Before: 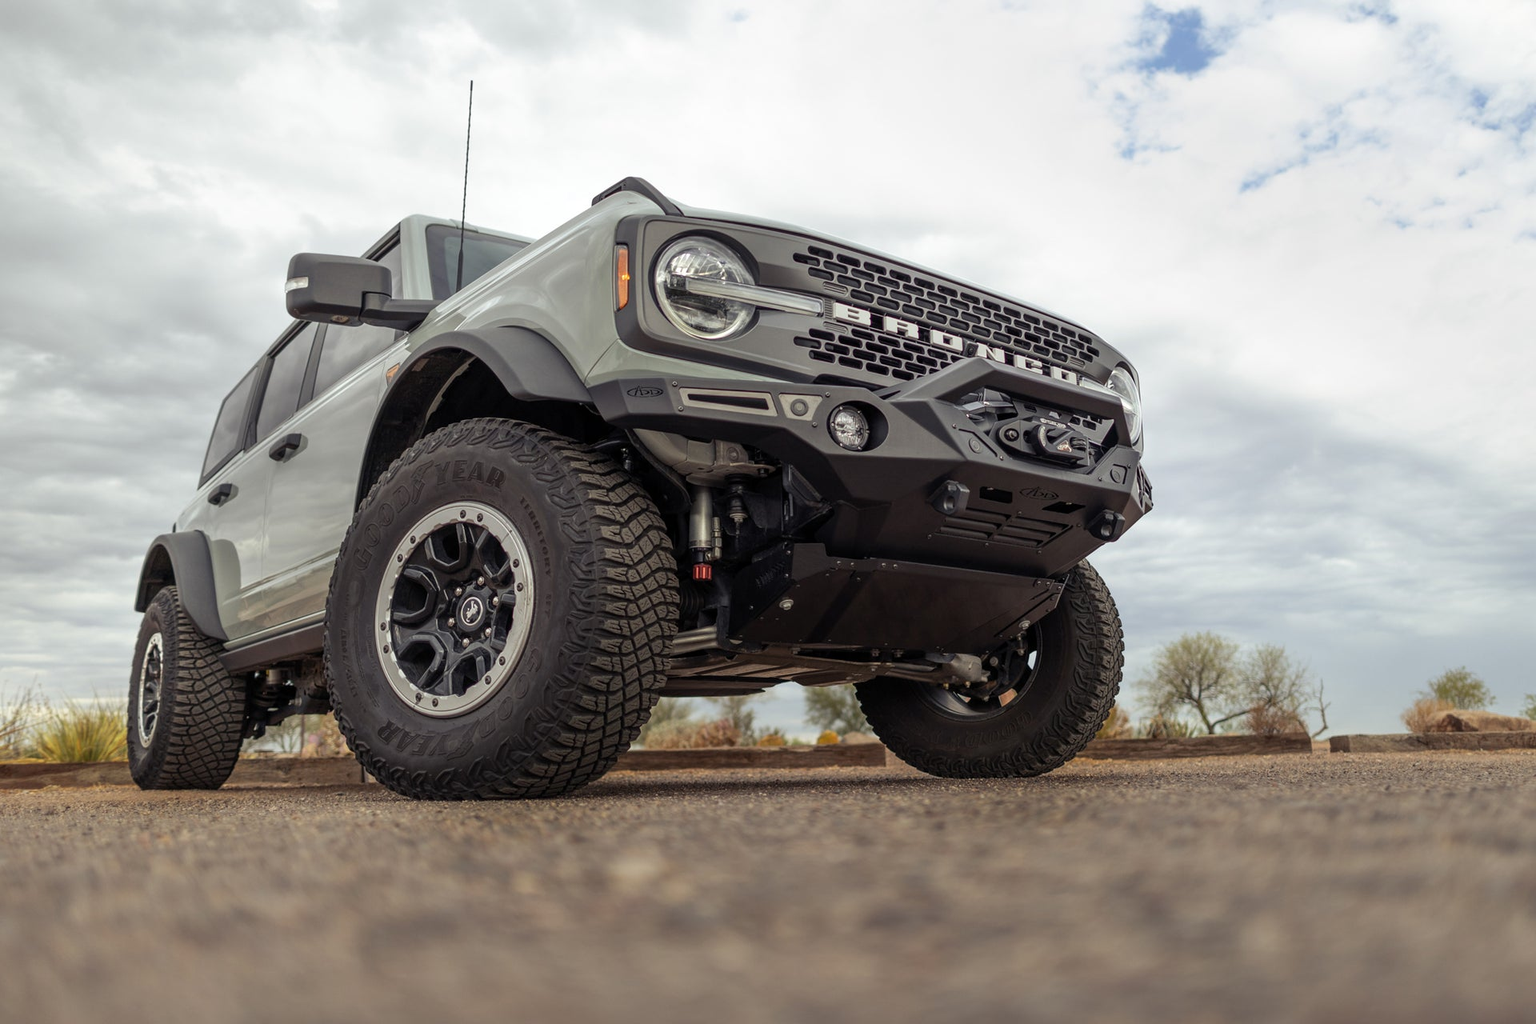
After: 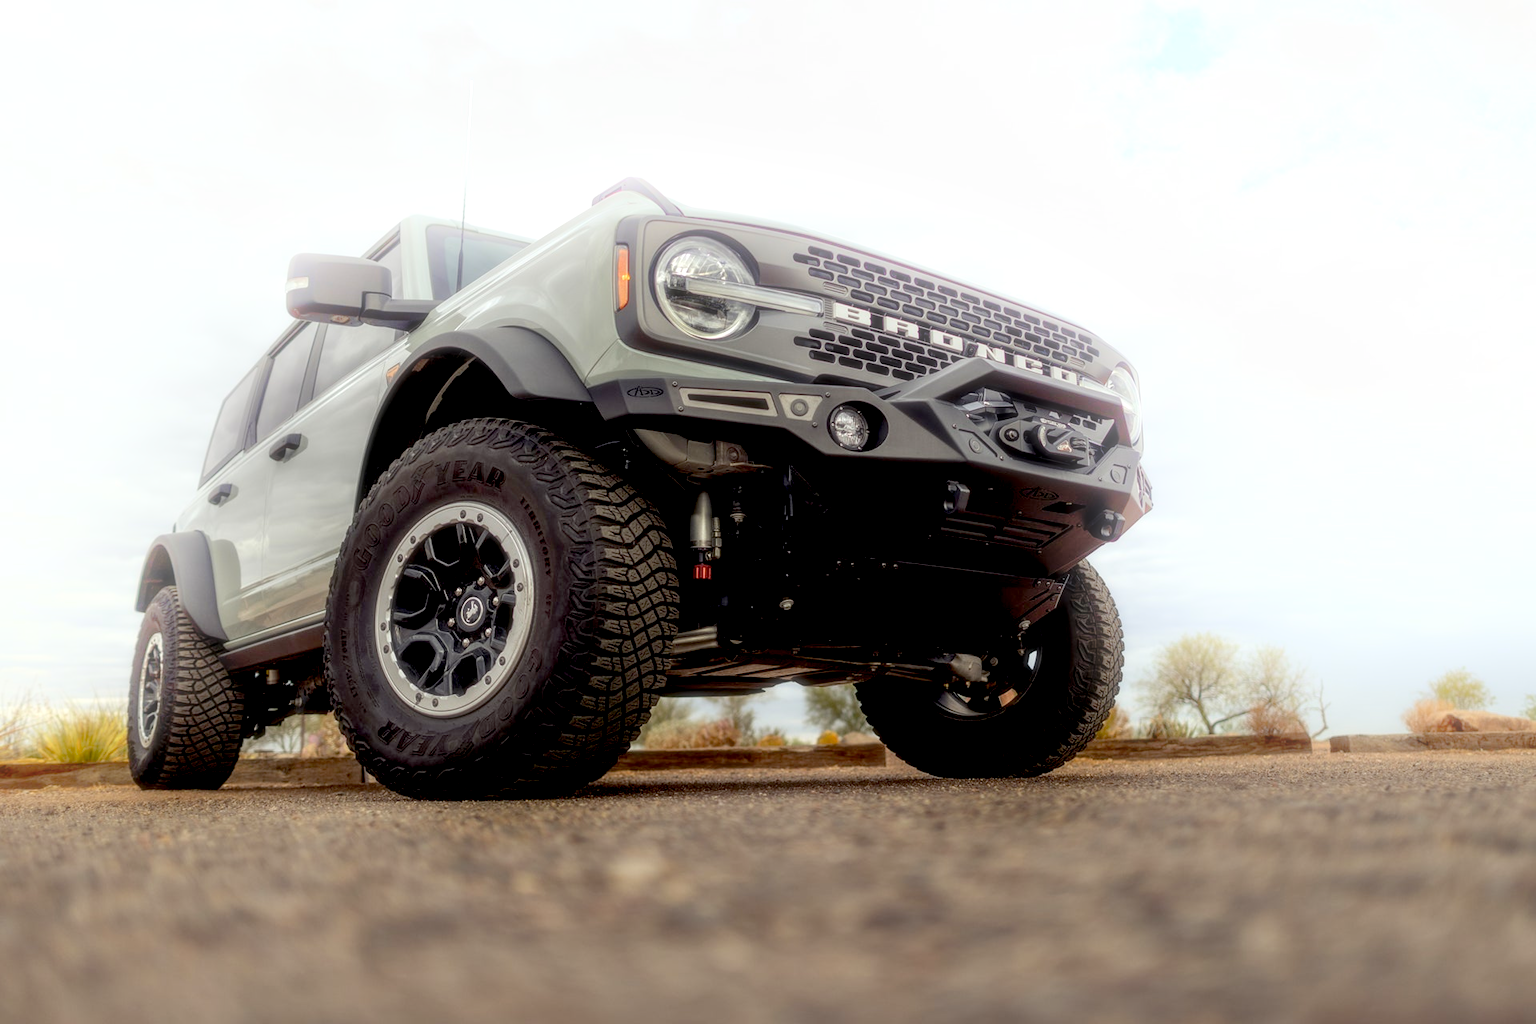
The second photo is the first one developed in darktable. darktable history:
soften: size 19.52%, mix 20.32%
bloom: on, module defaults
exposure: black level correction 0.031, exposure 0.304 EV, compensate highlight preservation false
